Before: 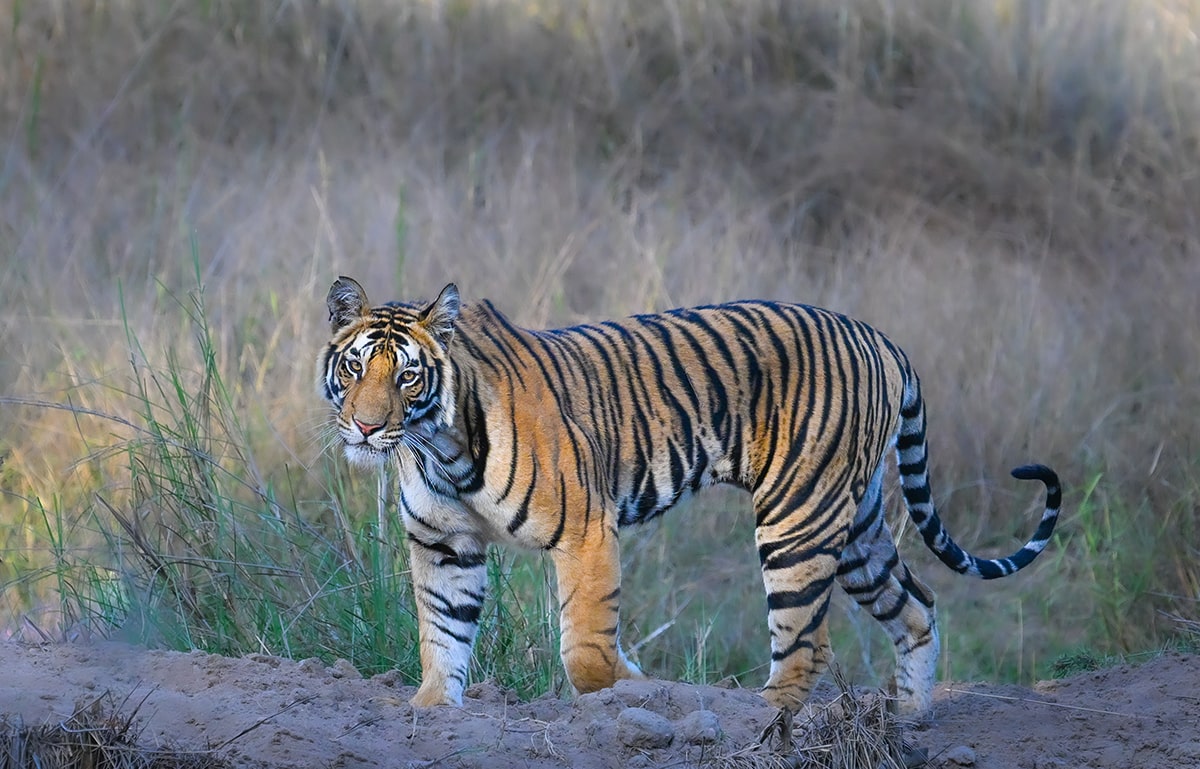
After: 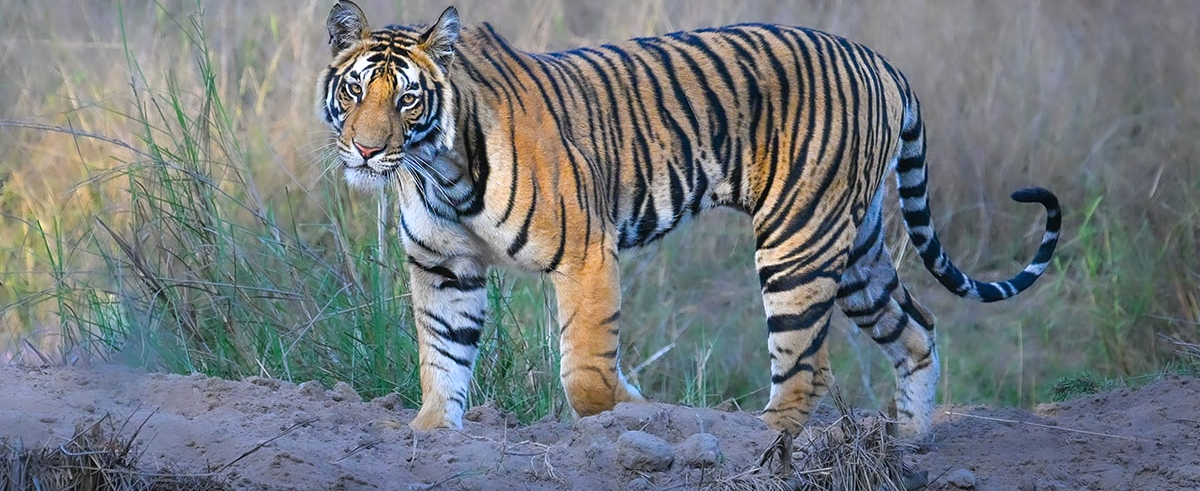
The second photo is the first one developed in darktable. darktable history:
crop and rotate: top 36.125%
exposure: black level correction 0, exposure 0.2 EV, compensate exposure bias true, compensate highlight preservation false
